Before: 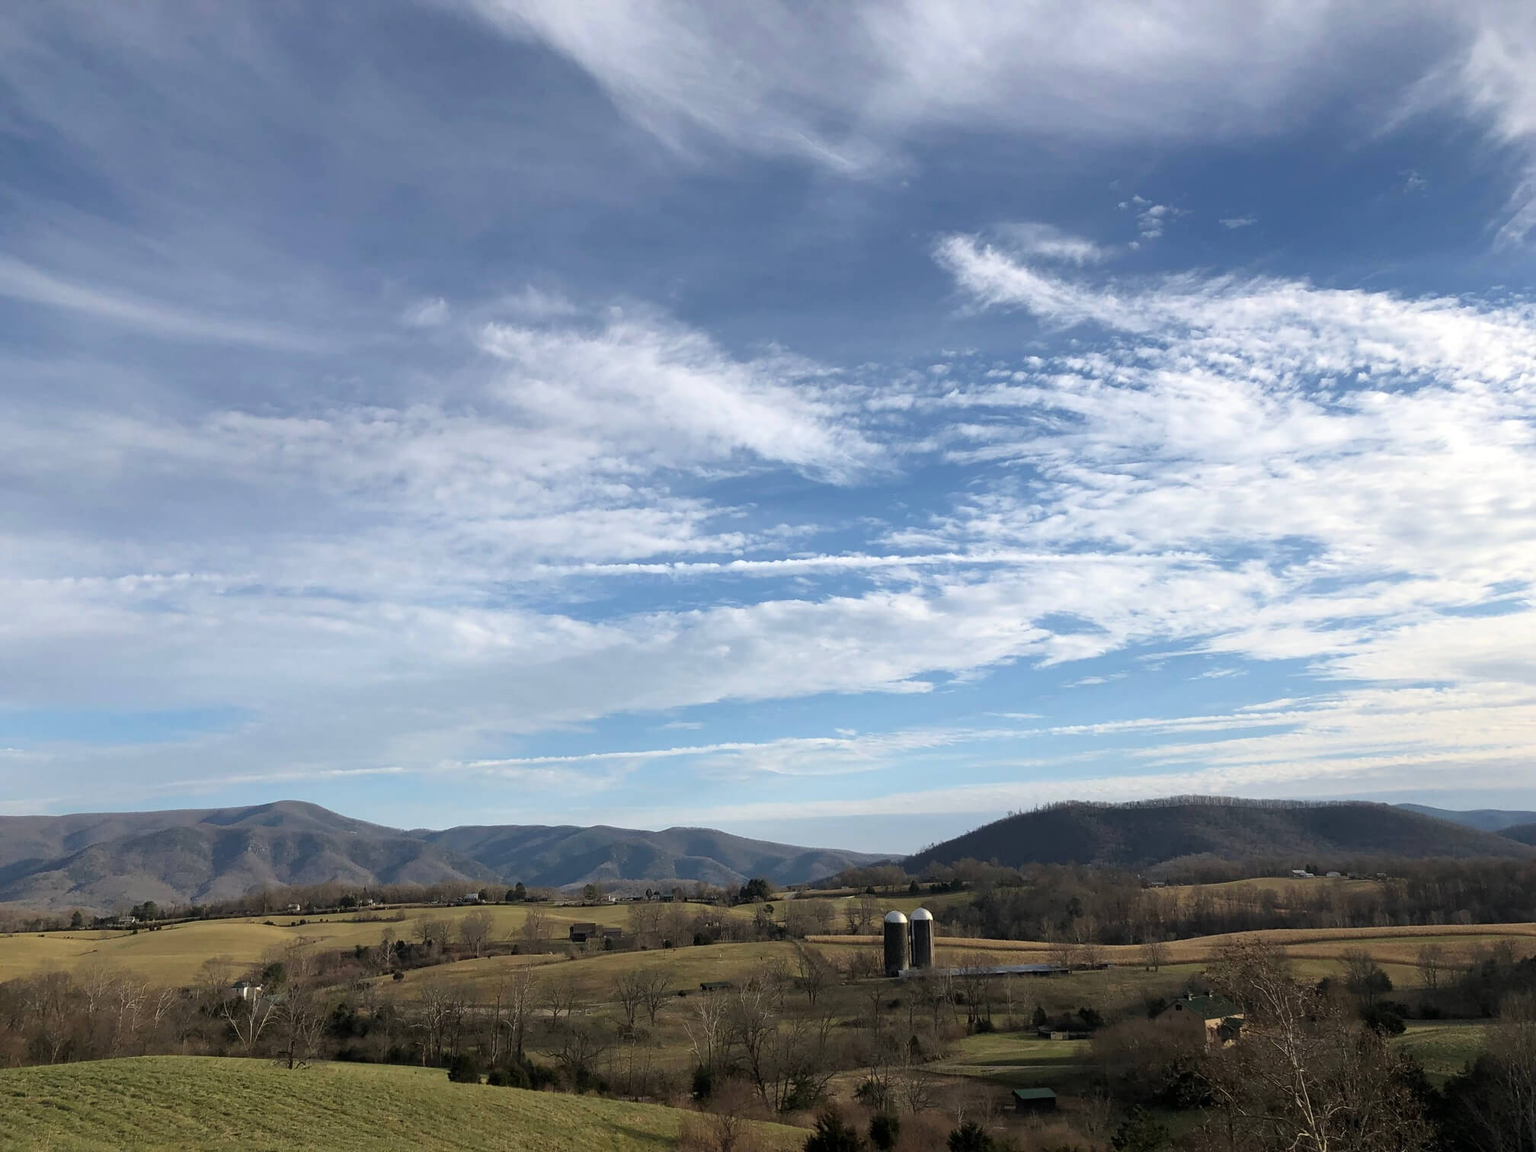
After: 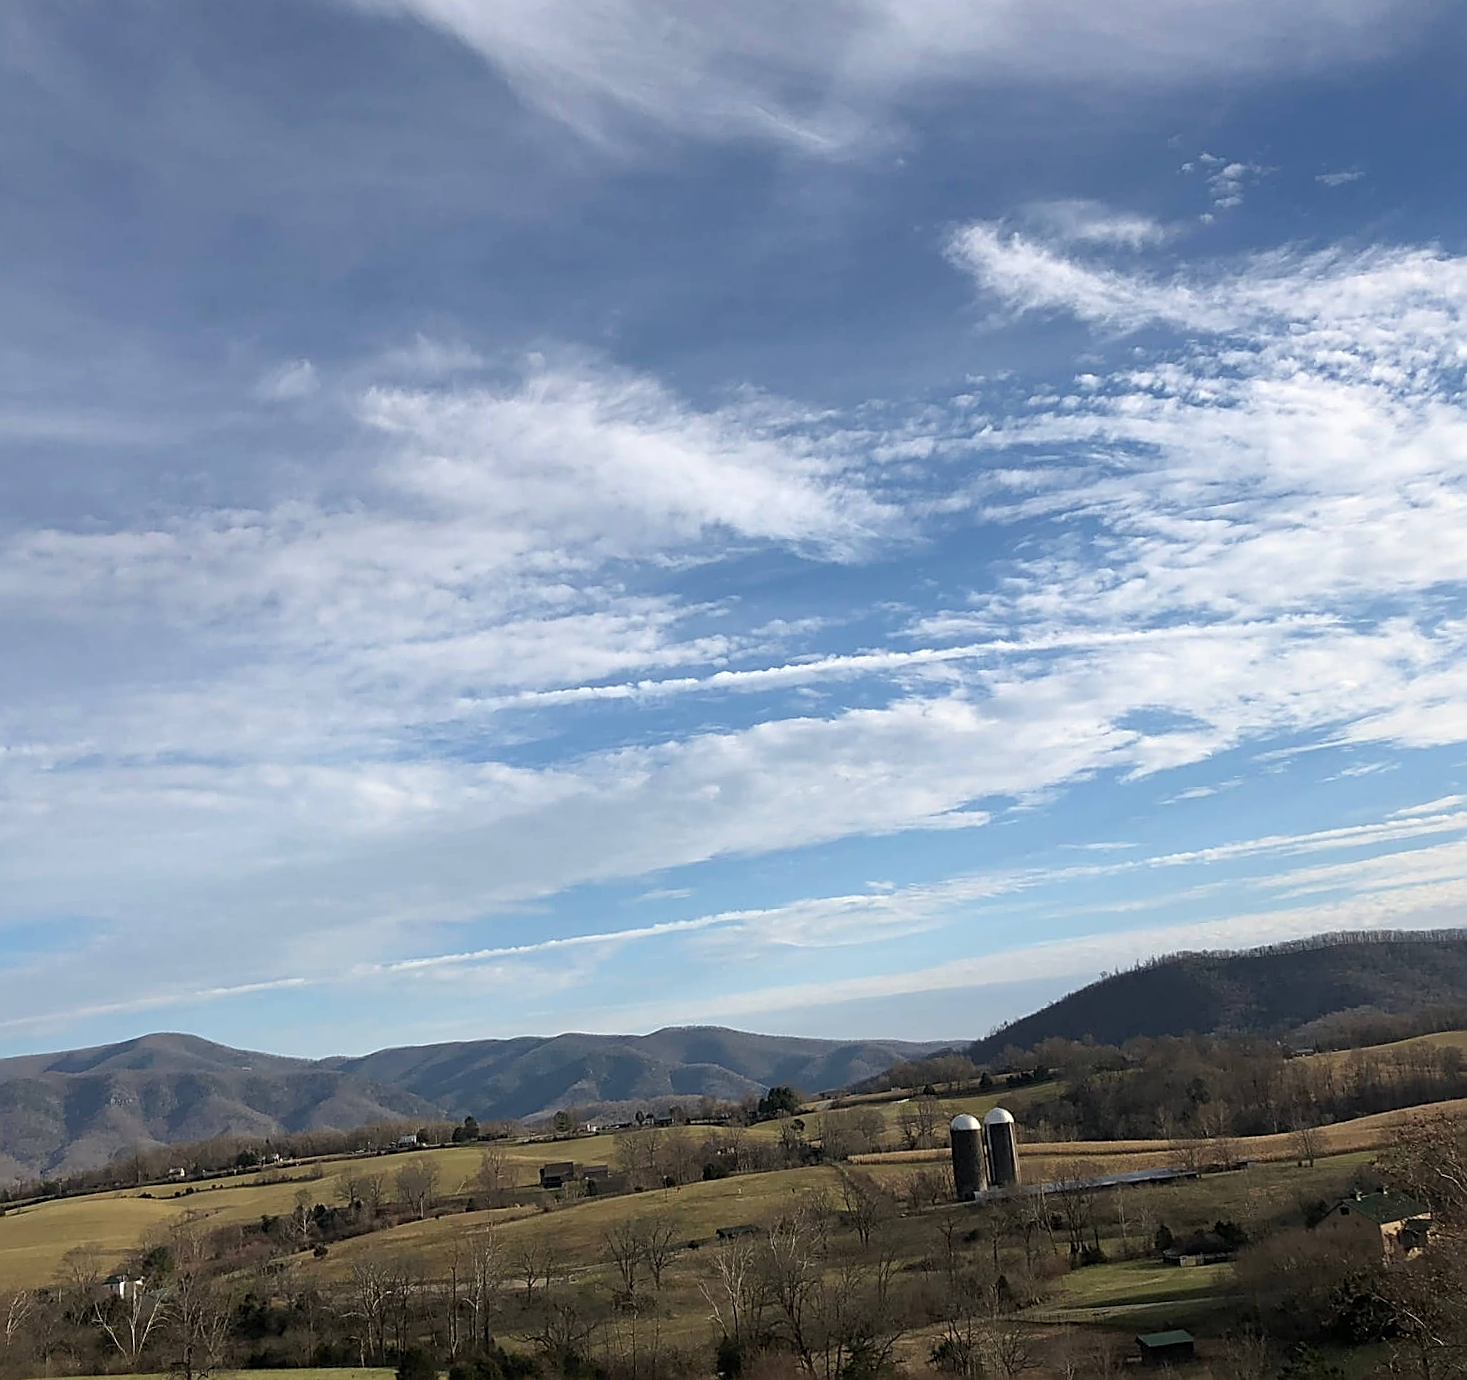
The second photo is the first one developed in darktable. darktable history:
crop: left 9.88%, right 12.664%
rotate and perspective: rotation -4.57°, crop left 0.054, crop right 0.944, crop top 0.087, crop bottom 0.914
sharpen: amount 0.75
